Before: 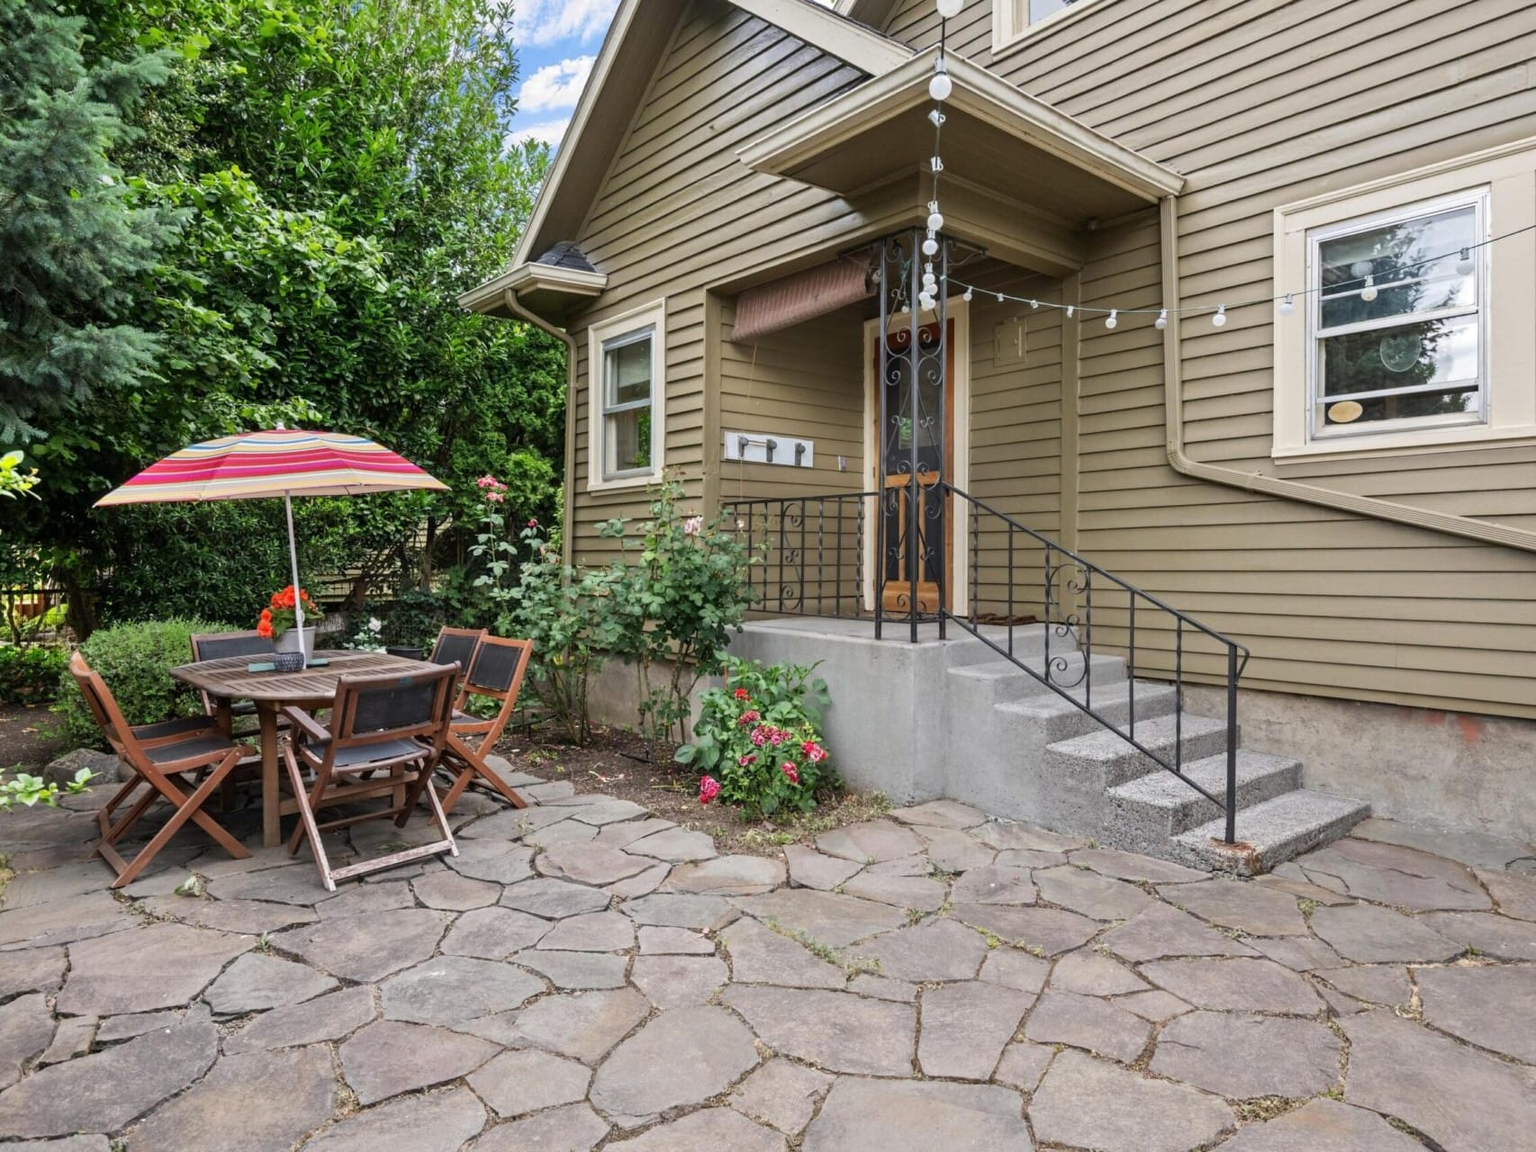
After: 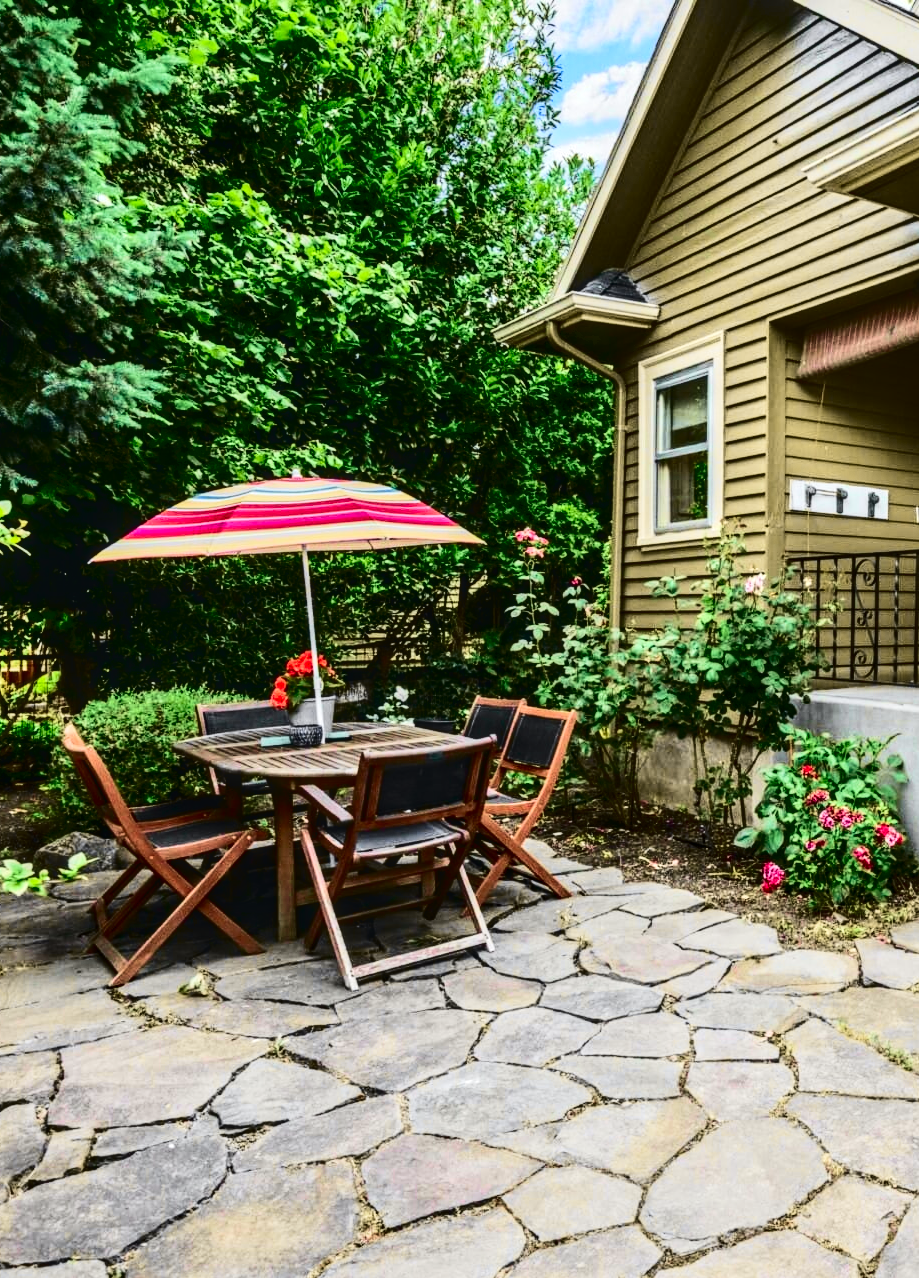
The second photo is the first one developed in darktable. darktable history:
velvia: strength 27.61%
crop: left 0.886%, right 45.223%, bottom 0.084%
tone equalizer: -8 EV -0.41 EV, -7 EV -0.409 EV, -6 EV -0.318 EV, -5 EV -0.194 EV, -3 EV 0.233 EV, -2 EV 0.313 EV, -1 EV 0.382 EV, +0 EV 0.396 EV
local contrast: detail 130%
tone curve: curves: ch0 [(0, 0.026) (0.104, 0.1) (0.233, 0.262) (0.398, 0.507) (0.498, 0.621) (0.65, 0.757) (0.835, 0.883) (1, 0.961)]; ch1 [(0, 0) (0.346, 0.307) (0.408, 0.369) (0.453, 0.457) (0.482, 0.476) (0.502, 0.498) (0.521, 0.503) (0.553, 0.554) (0.638, 0.646) (0.693, 0.727) (1, 1)]; ch2 [(0, 0) (0.366, 0.337) (0.434, 0.46) (0.485, 0.494) (0.5, 0.494) (0.511, 0.508) (0.537, 0.55) (0.579, 0.599) (0.663, 0.67) (1, 1)], color space Lab, independent channels, preserve colors none
base curve: preserve colors none
contrast brightness saturation: contrast 0.24, brightness -0.244, saturation 0.146
